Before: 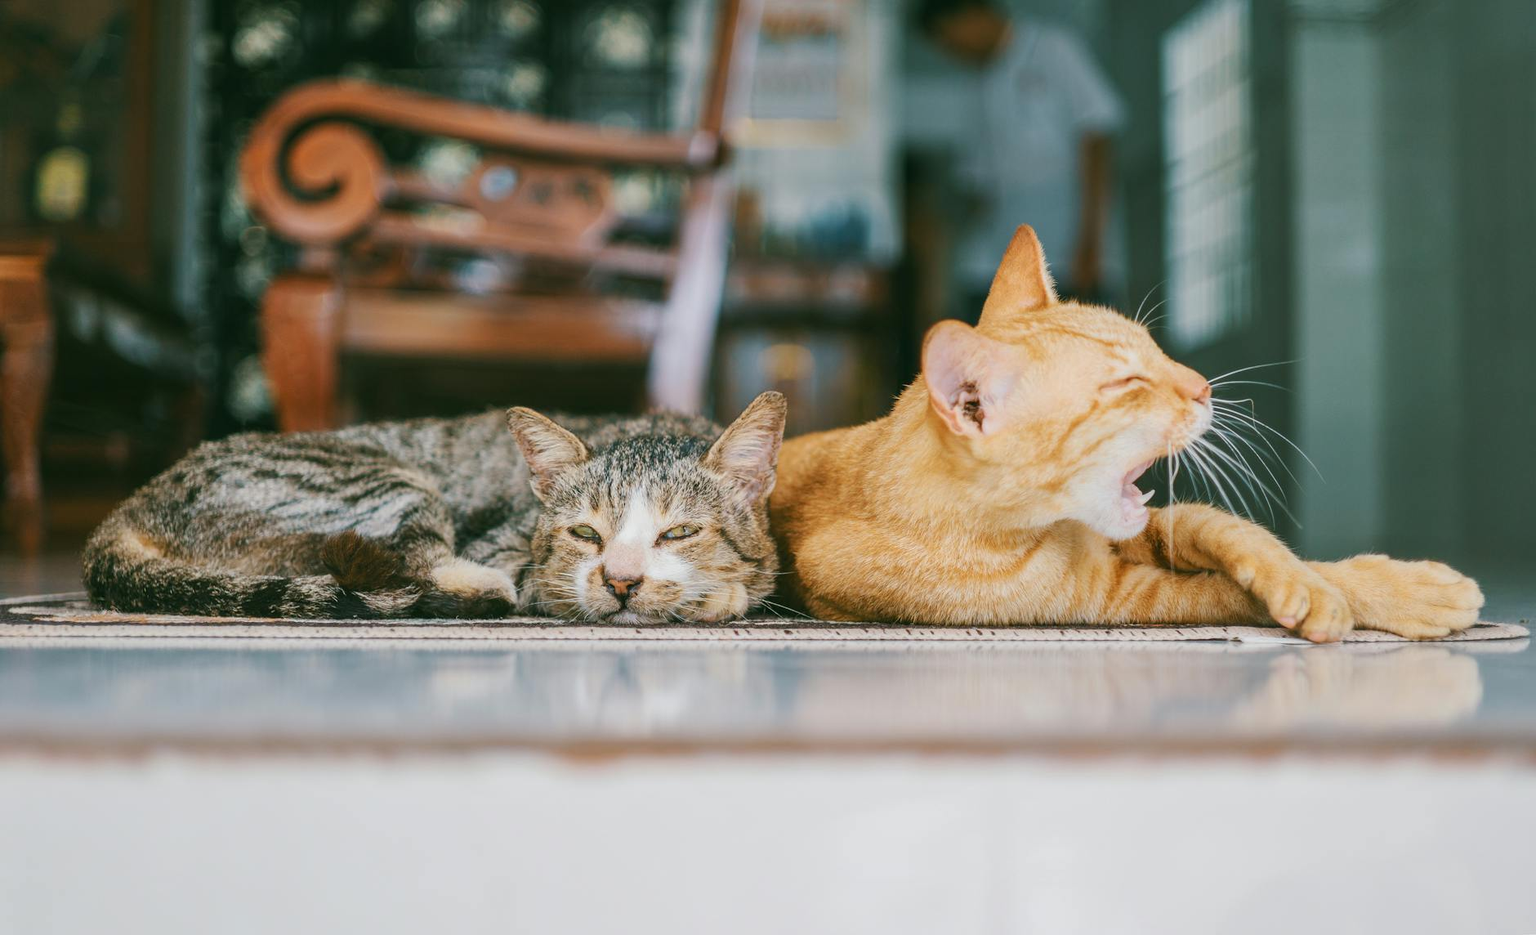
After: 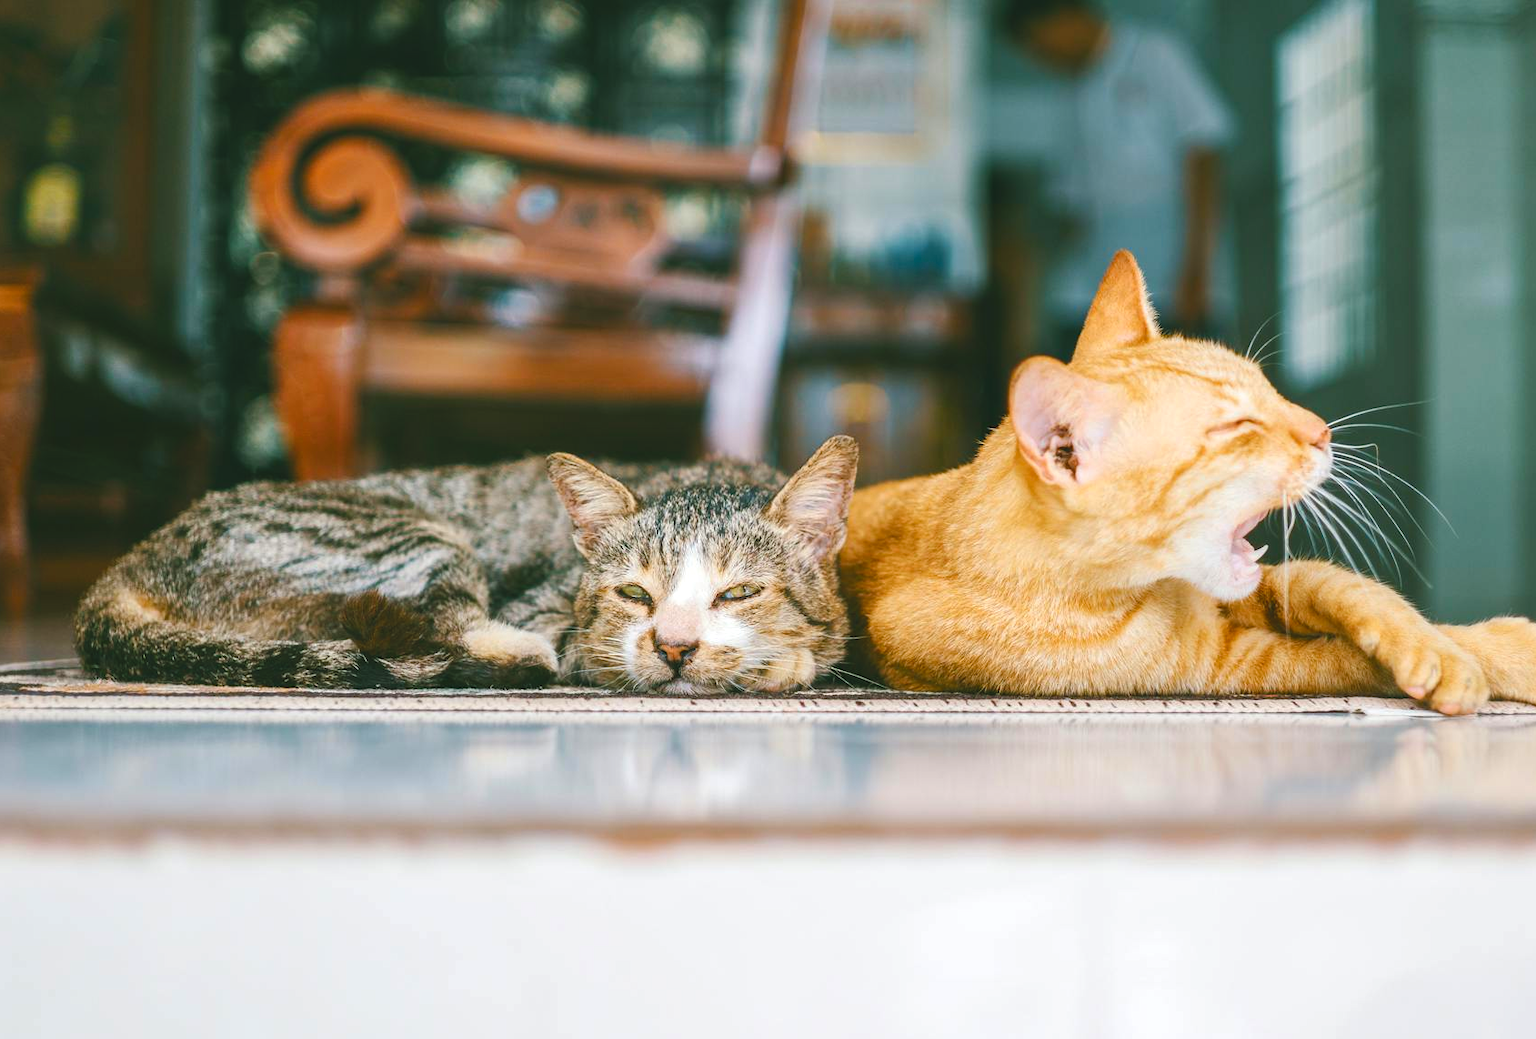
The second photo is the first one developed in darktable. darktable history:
color balance rgb: shadows lift › luminance -9.748%, global offset › luminance 0.766%, linear chroma grading › shadows 31.75%, linear chroma grading › global chroma -2.12%, linear chroma grading › mid-tones 4.032%, perceptual saturation grading › global saturation 0.071%, perceptual brilliance grading › global brilliance 9.649%, global vibrance 20%
tone equalizer: on, module defaults
crop and rotate: left 1.017%, right 9.135%
